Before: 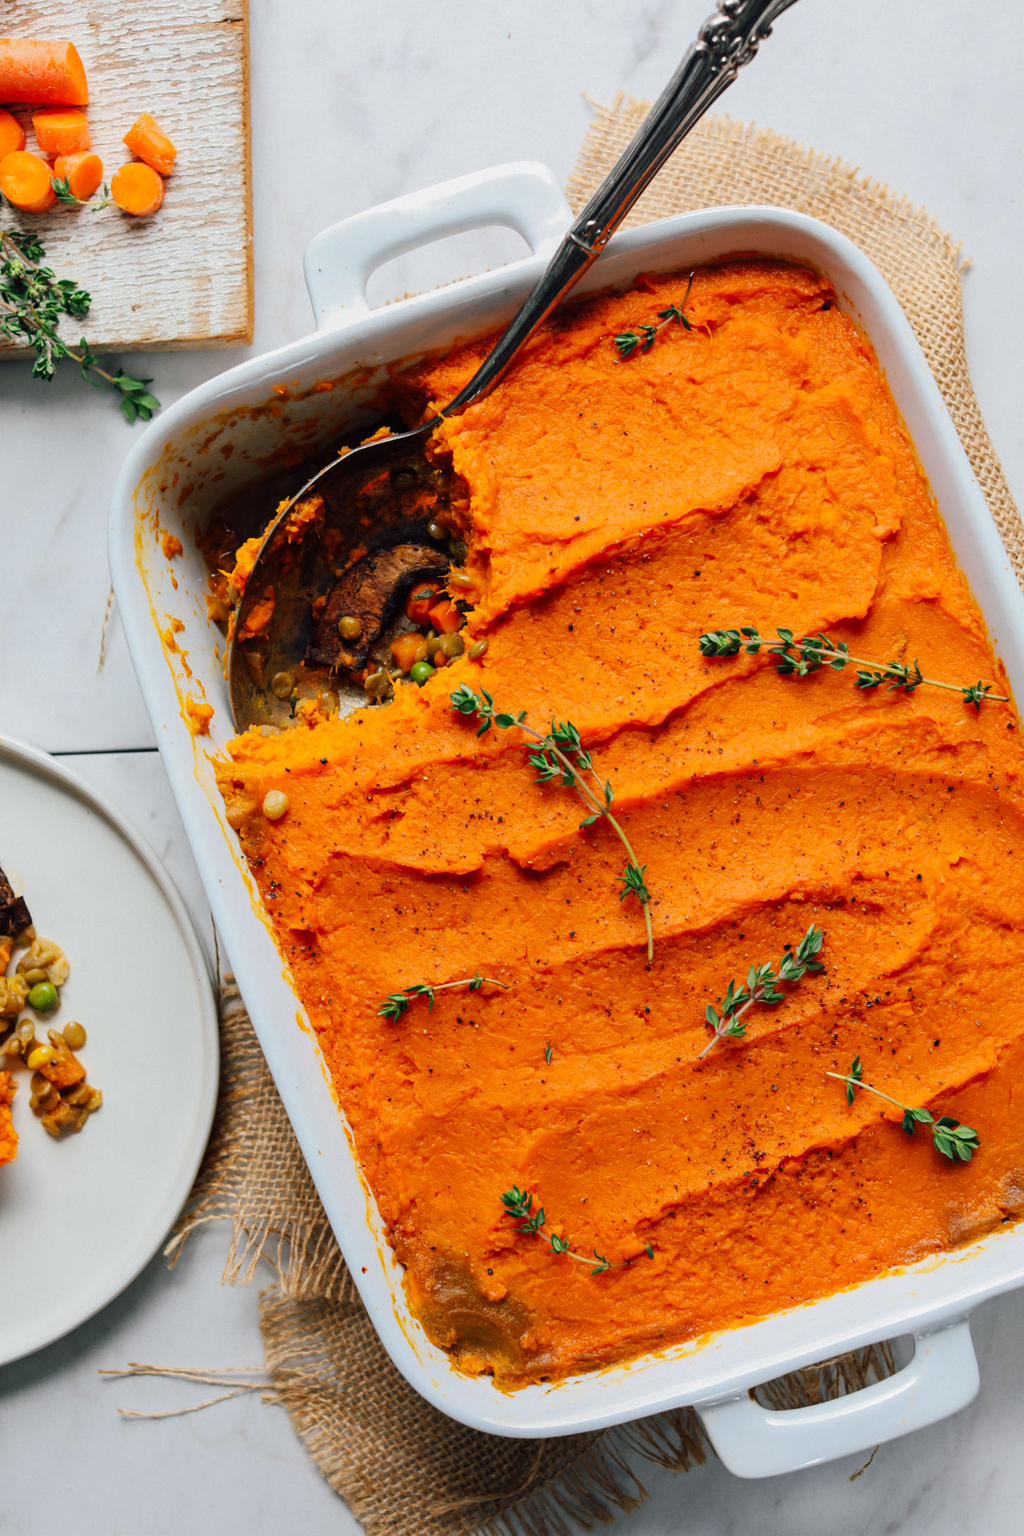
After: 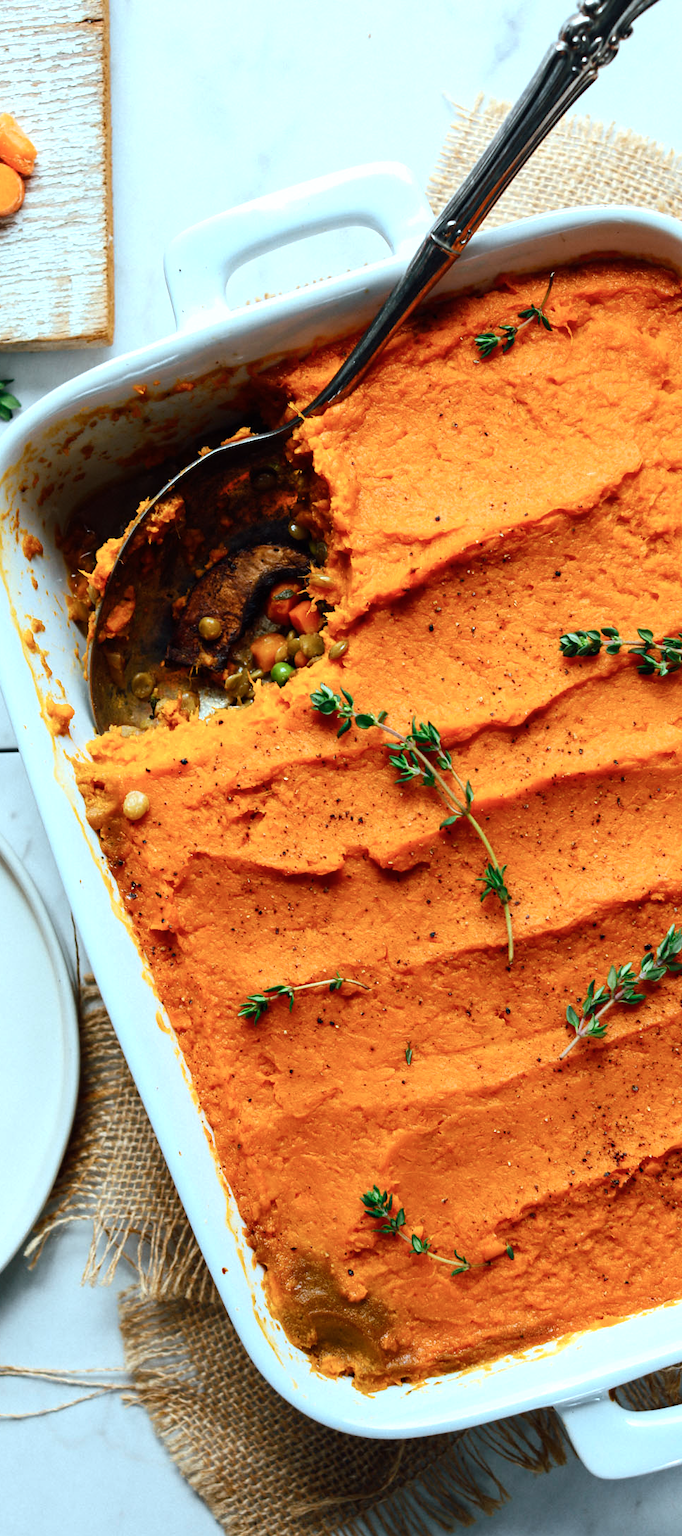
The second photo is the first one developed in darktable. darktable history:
crop and rotate: left 13.72%, right 19.643%
color balance rgb: perceptual saturation grading › global saturation 0.505%, perceptual saturation grading › highlights -19.989%, perceptual saturation grading › shadows 19.963%, perceptual brilliance grading › global brilliance 15.487%, perceptual brilliance grading › shadows -34.477%, global vibrance 20%
color correction: highlights a* -10.2, highlights b* -10.38
